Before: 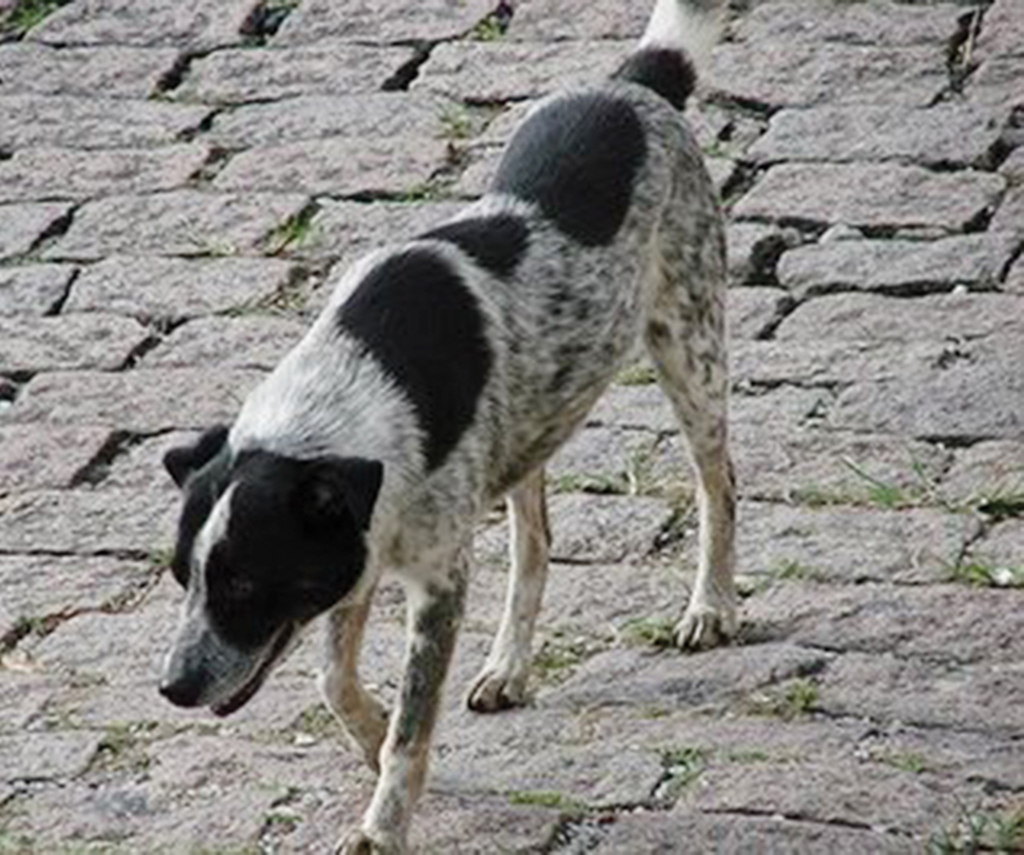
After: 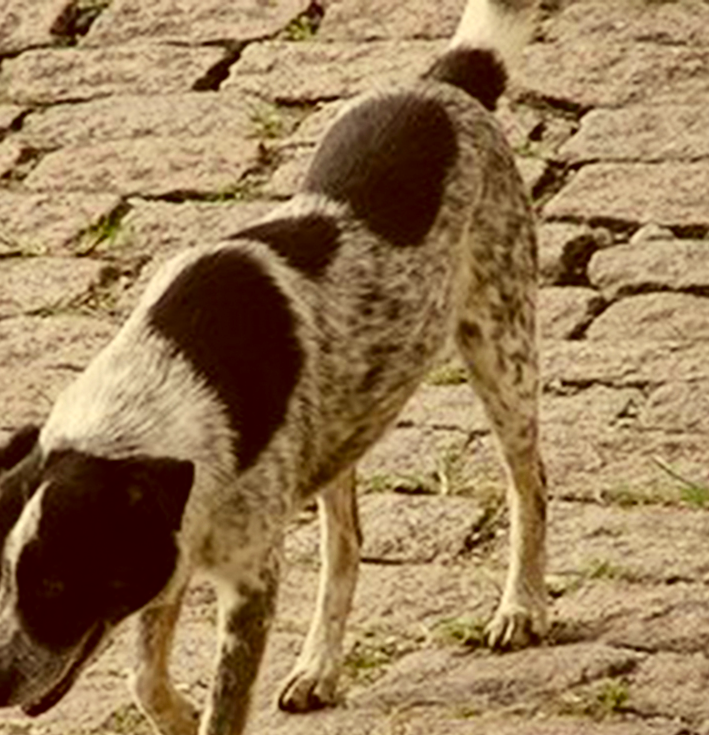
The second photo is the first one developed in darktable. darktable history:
color correction: highlights a* 1.12, highlights b* 24.26, shadows a* 15.58, shadows b* 24.26
crop: left 18.479%, right 12.2%, bottom 13.971%
contrast brightness saturation: contrast 0.14
